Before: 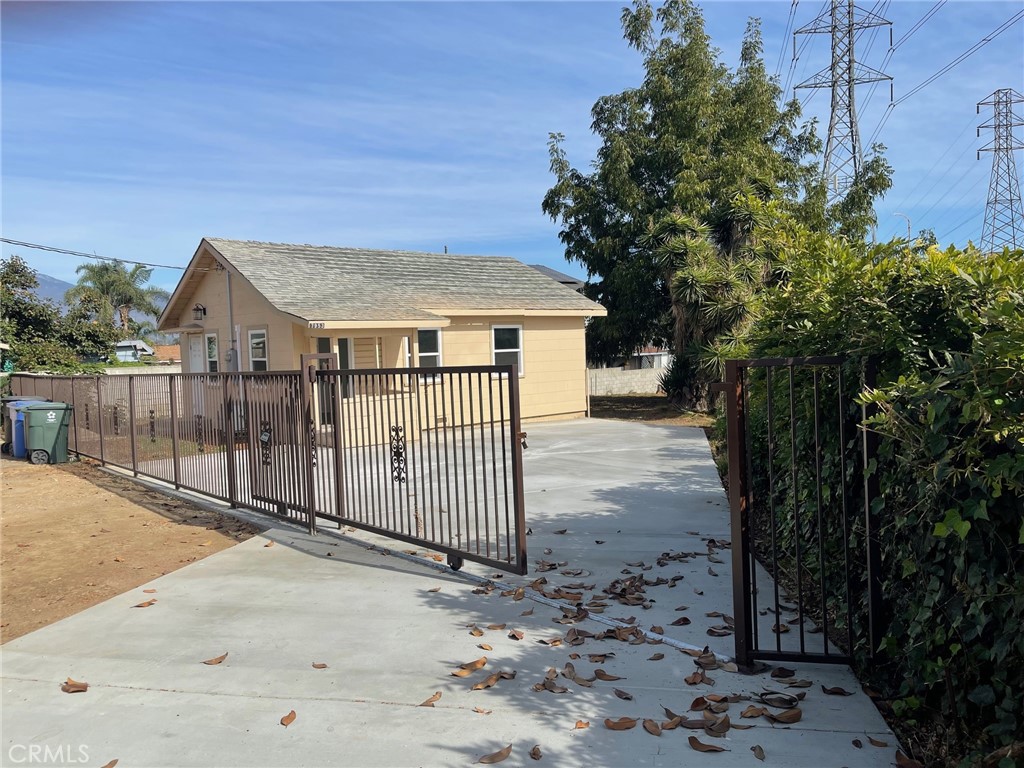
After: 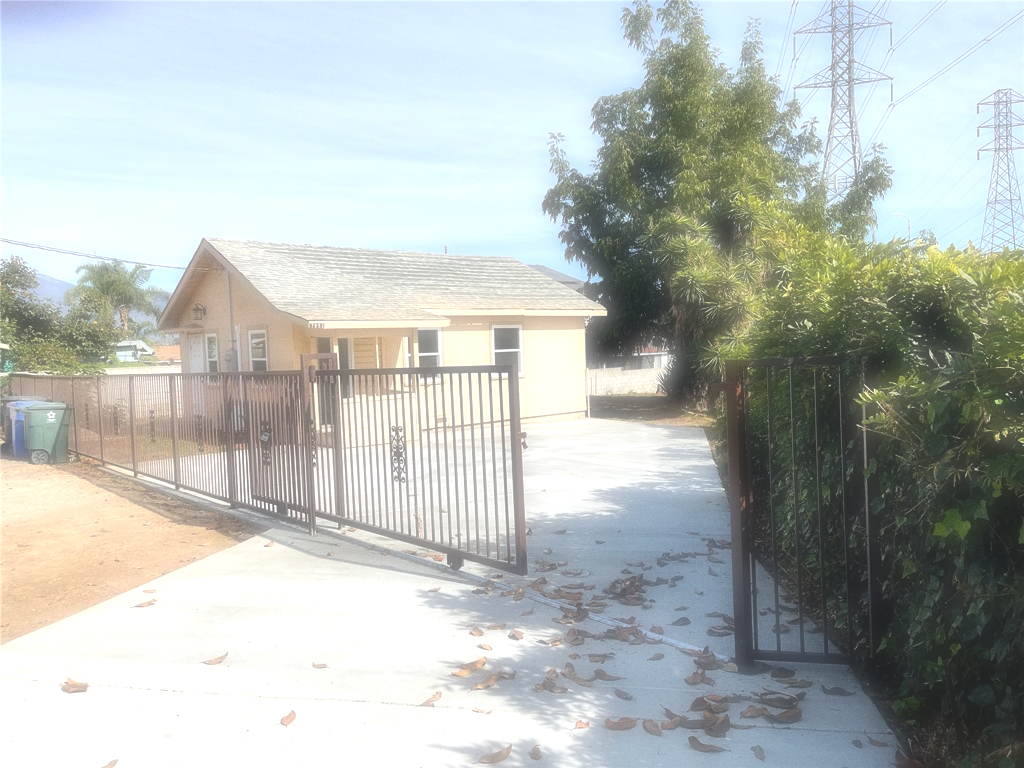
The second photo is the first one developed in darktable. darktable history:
exposure: black level correction -0.005, exposure 1 EV, compensate highlight preservation false
grain: coarseness 0.47 ISO
soften: on, module defaults
